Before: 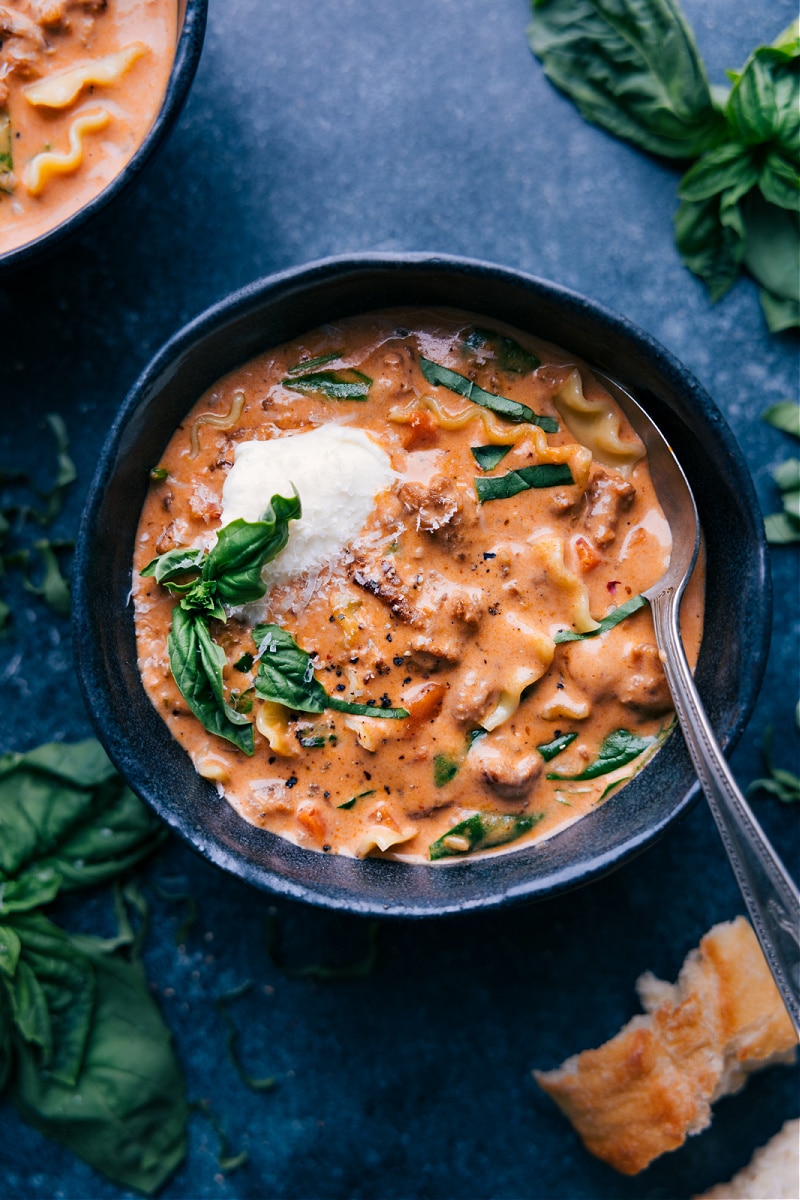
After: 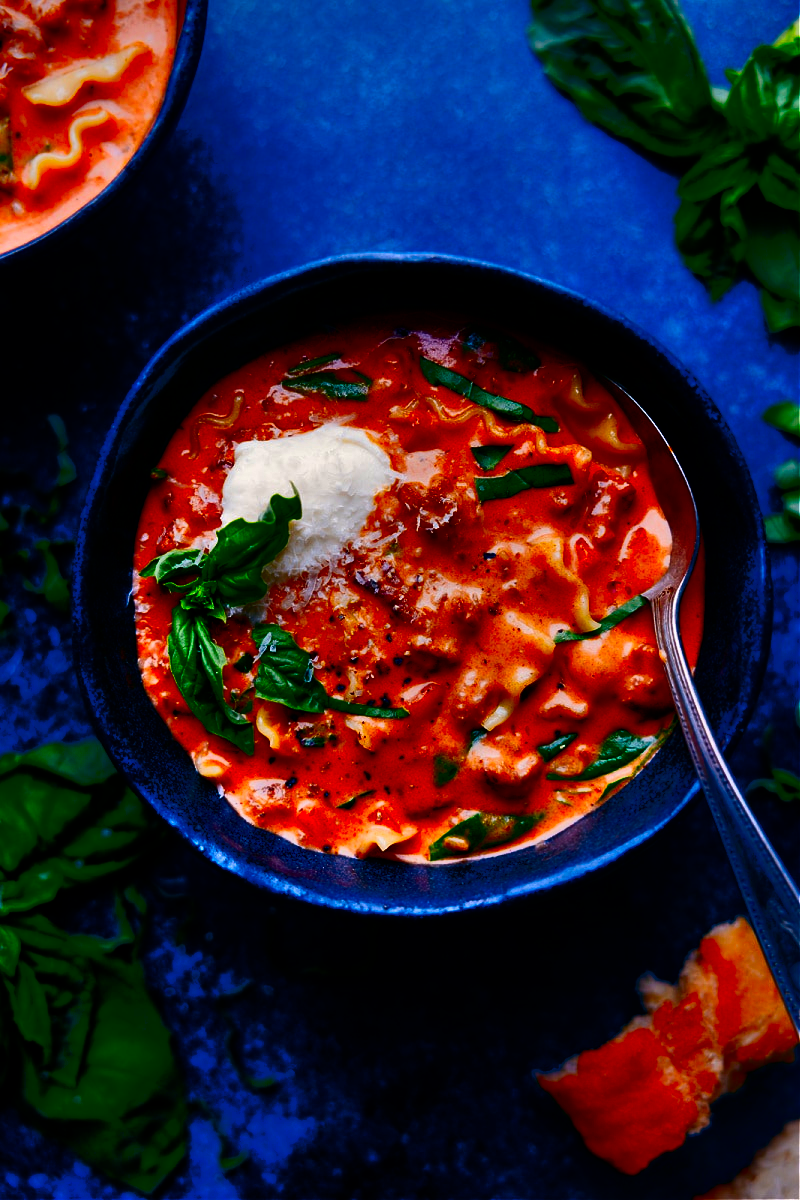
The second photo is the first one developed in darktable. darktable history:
contrast brightness saturation: brightness -0.996, saturation 0.998
shadows and highlights: low approximation 0.01, soften with gaussian
